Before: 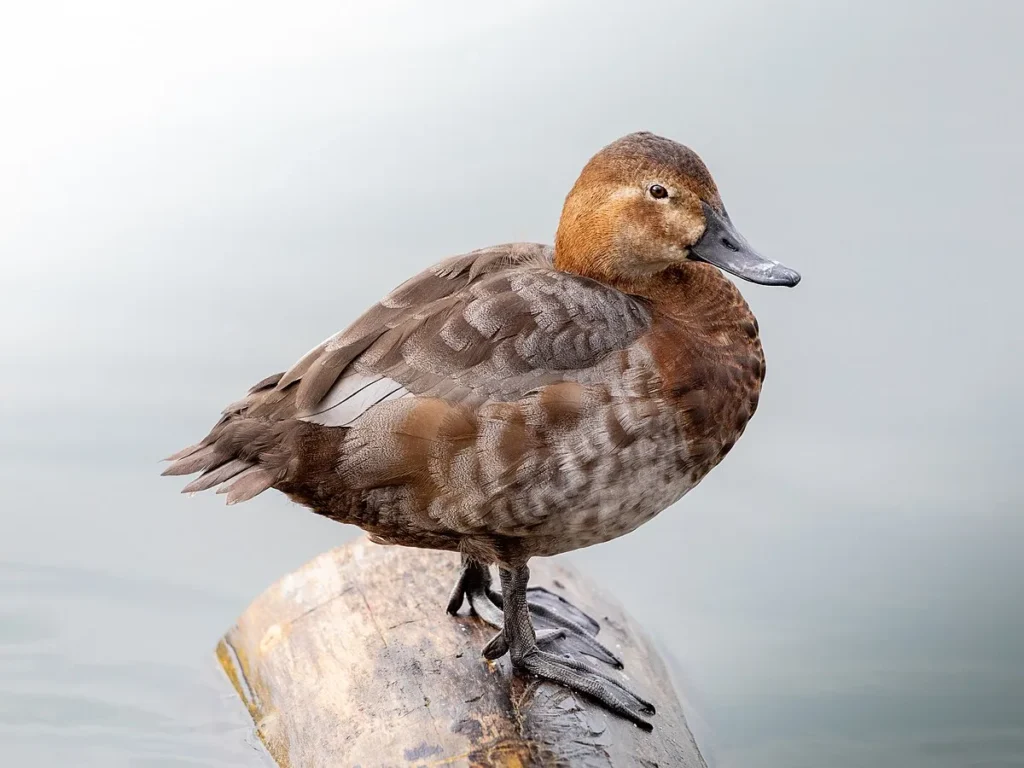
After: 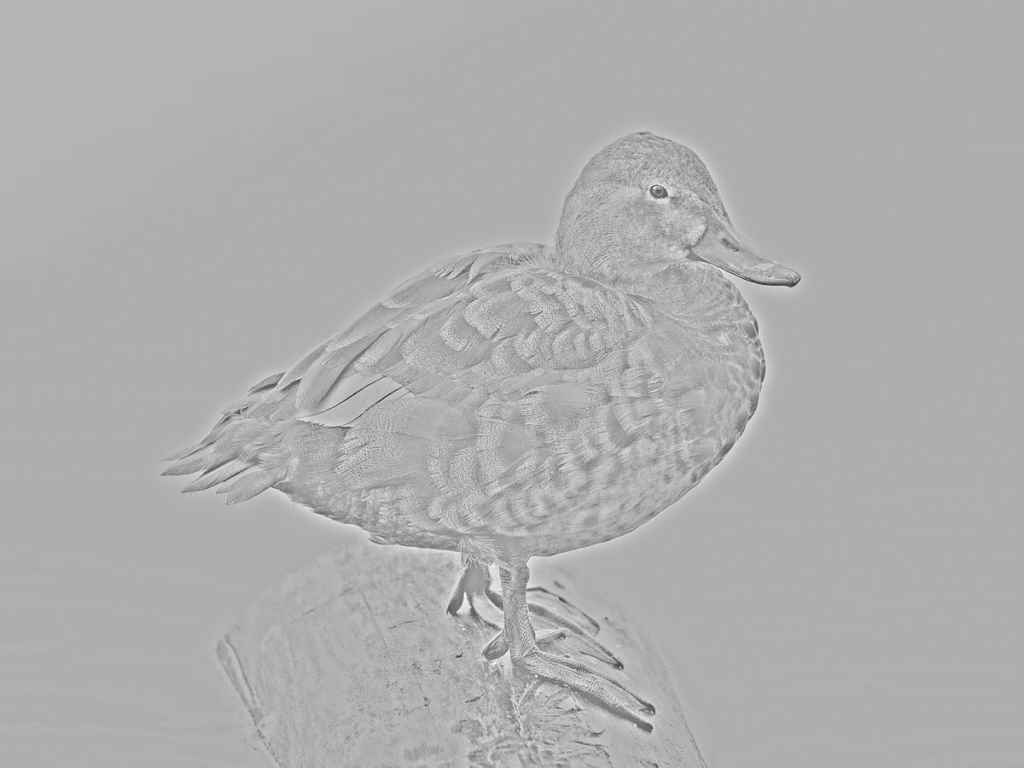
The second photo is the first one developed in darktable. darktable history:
highpass: sharpness 25.84%, contrast boost 14.94%
exposure: exposure 0.2 EV, compensate highlight preservation false
global tonemap: drago (0.7, 100)
